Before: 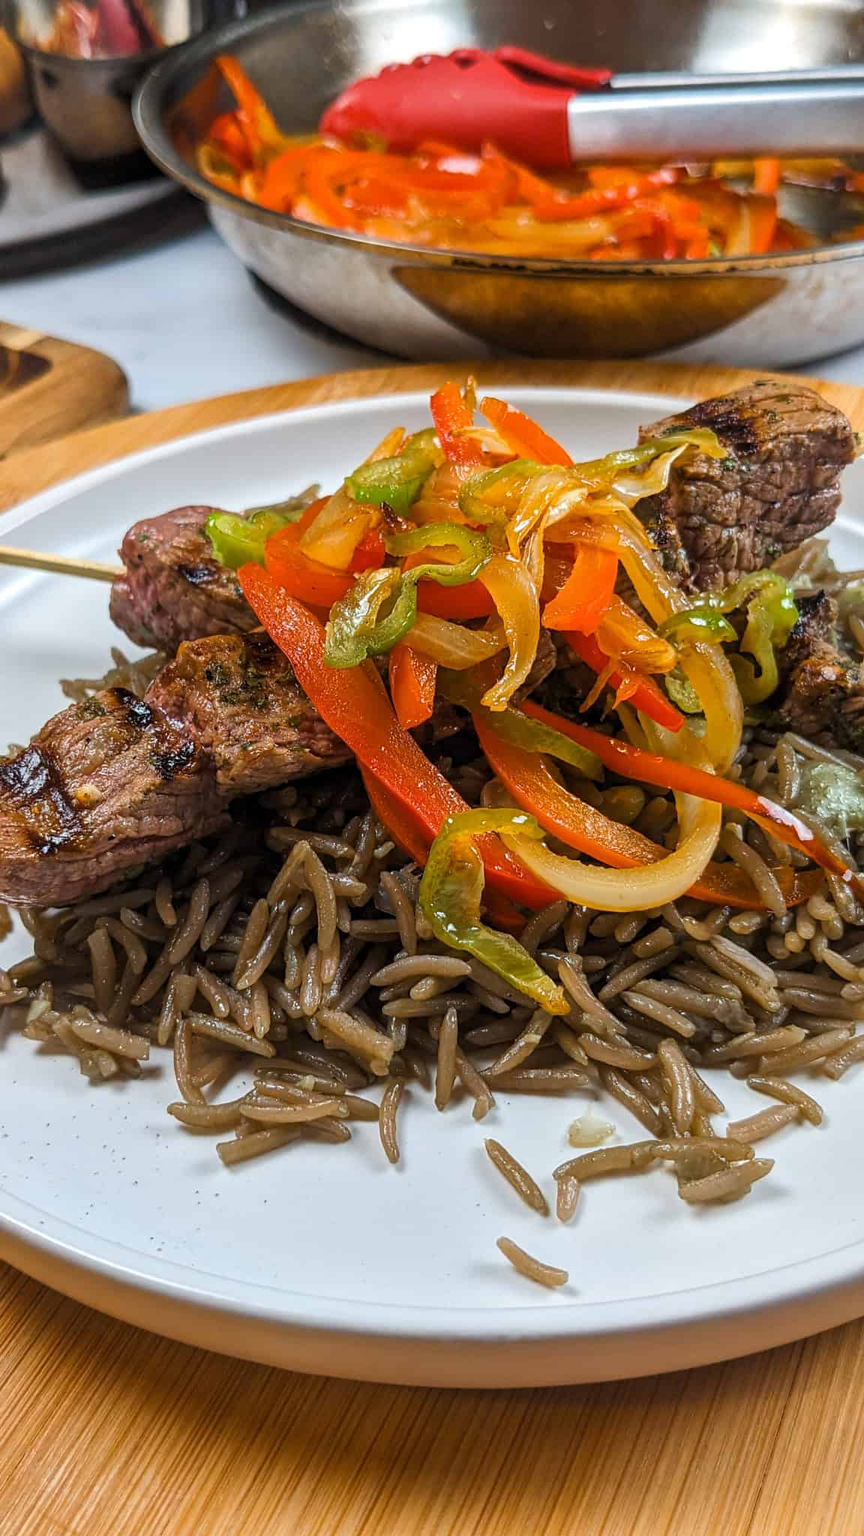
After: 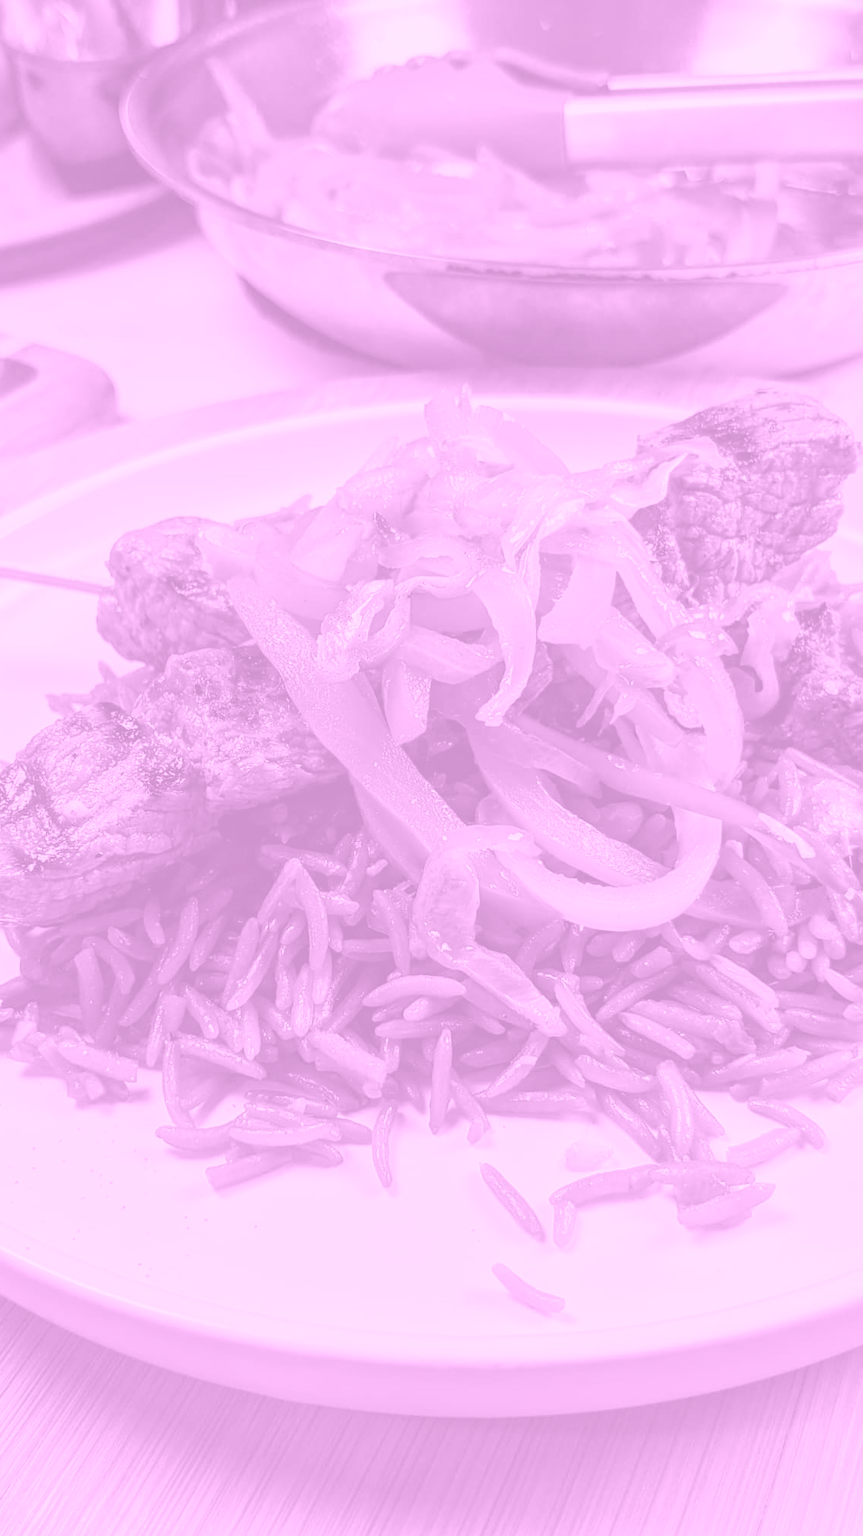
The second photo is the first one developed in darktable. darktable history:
crop: left 1.743%, right 0.268%, bottom 2.011%
colorize: hue 331.2°, saturation 75%, source mix 30.28%, lightness 70.52%, version 1
